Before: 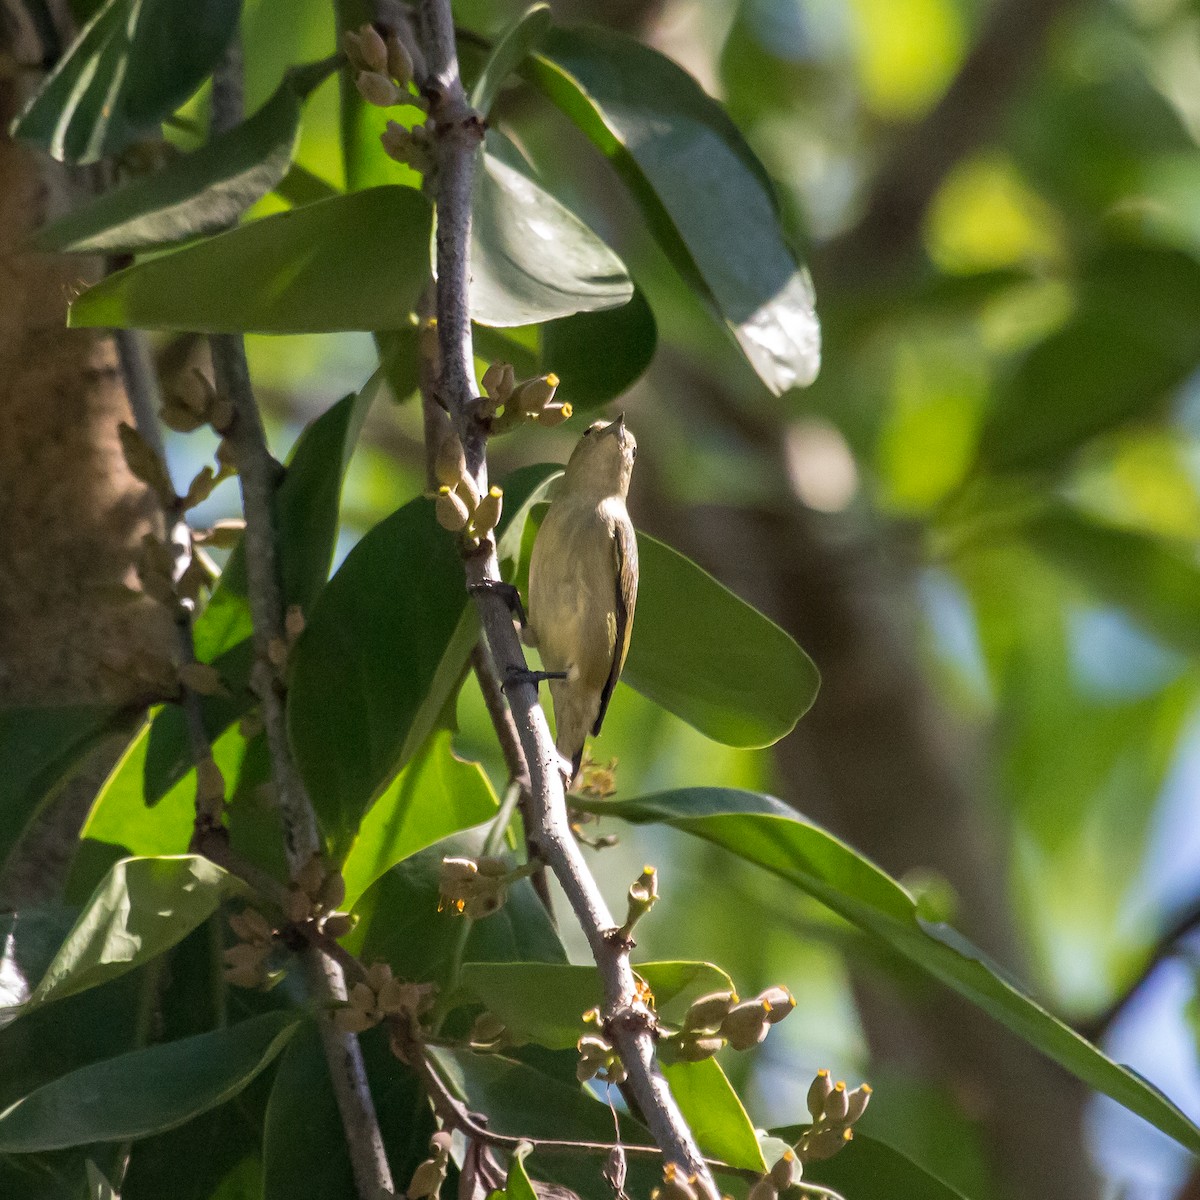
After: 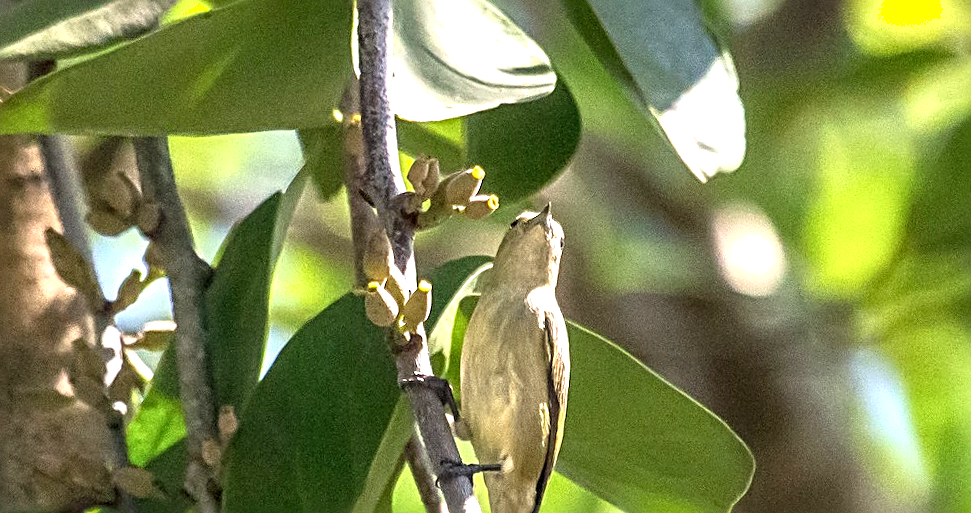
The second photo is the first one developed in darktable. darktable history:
exposure: black level correction 0, exposure 1.1 EV, compensate highlight preservation false
sharpen: radius 2.817, amount 0.715
local contrast: on, module defaults
crop: left 7.036%, top 18.398%, right 14.379%, bottom 40.043%
rotate and perspective: rotation -1.75°, automatic cropping off
contrast equalizer: y [[0.5 ×6], [0.5 ×6], [0.5, 0.5, 0.501, 0.545, 0.707, 0.863], [0 ×6], [0 ×6]]
shadows and highlights: shadows 0, highlights 40
white balance: emerald 1
